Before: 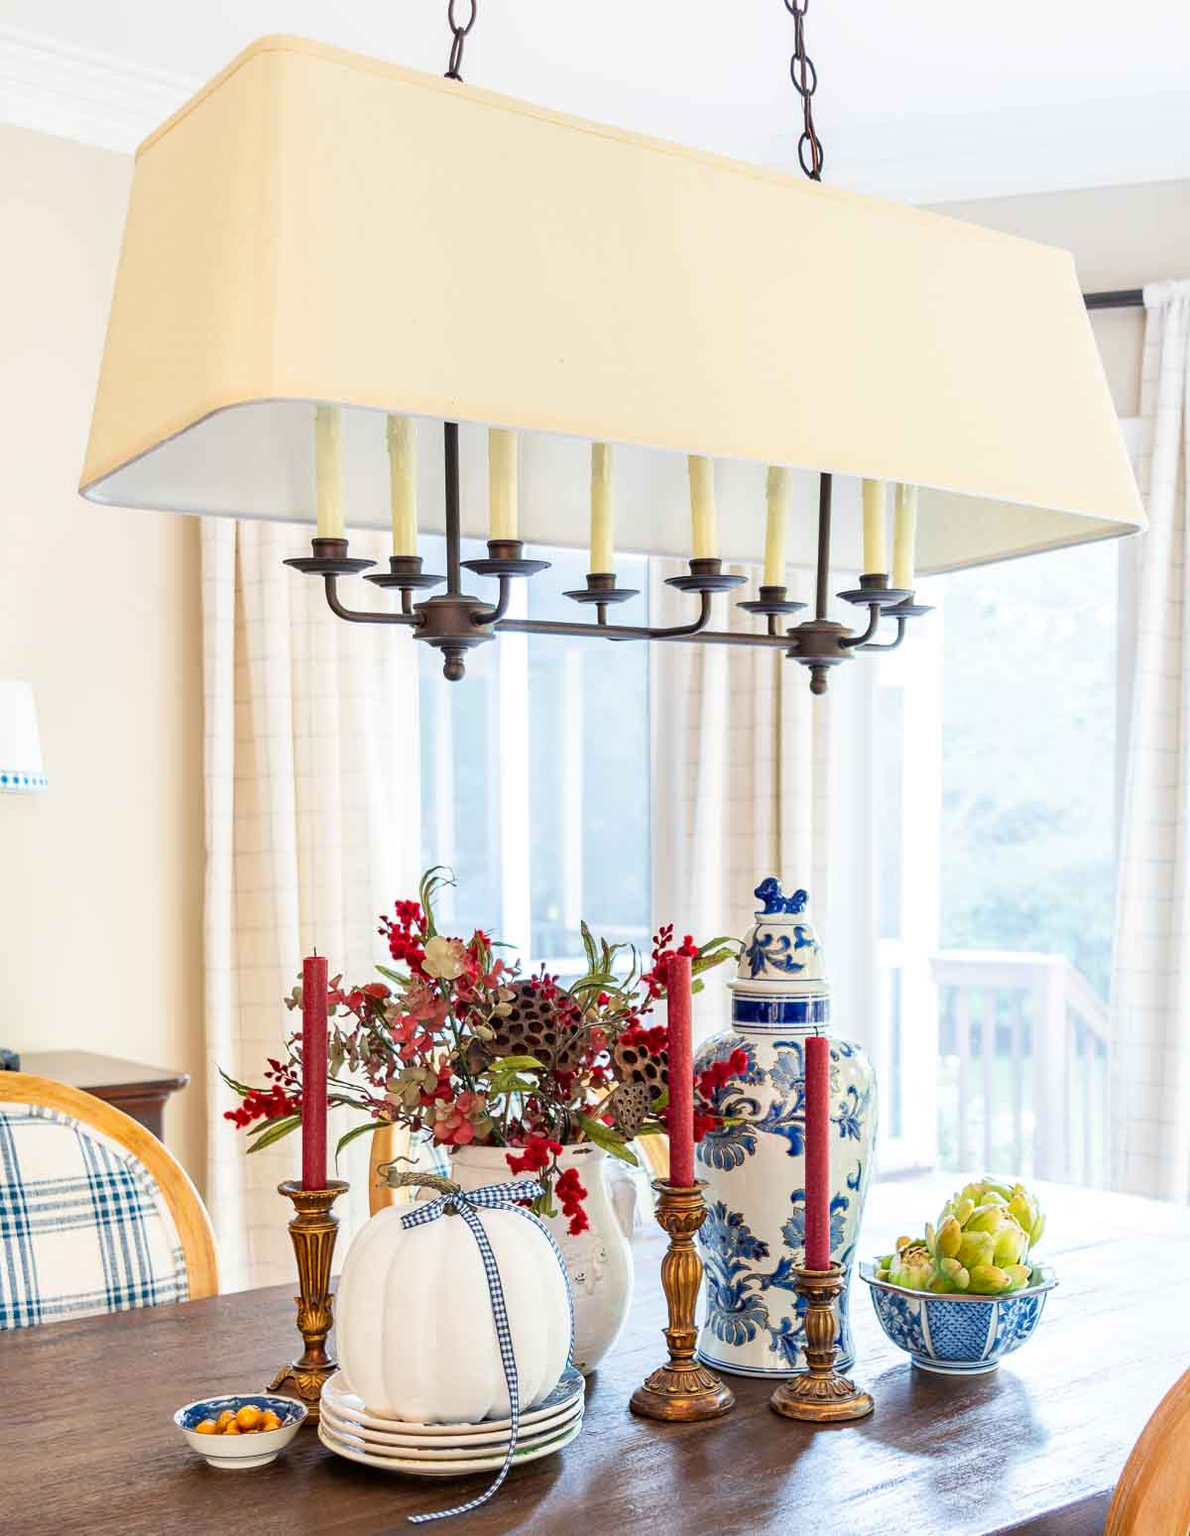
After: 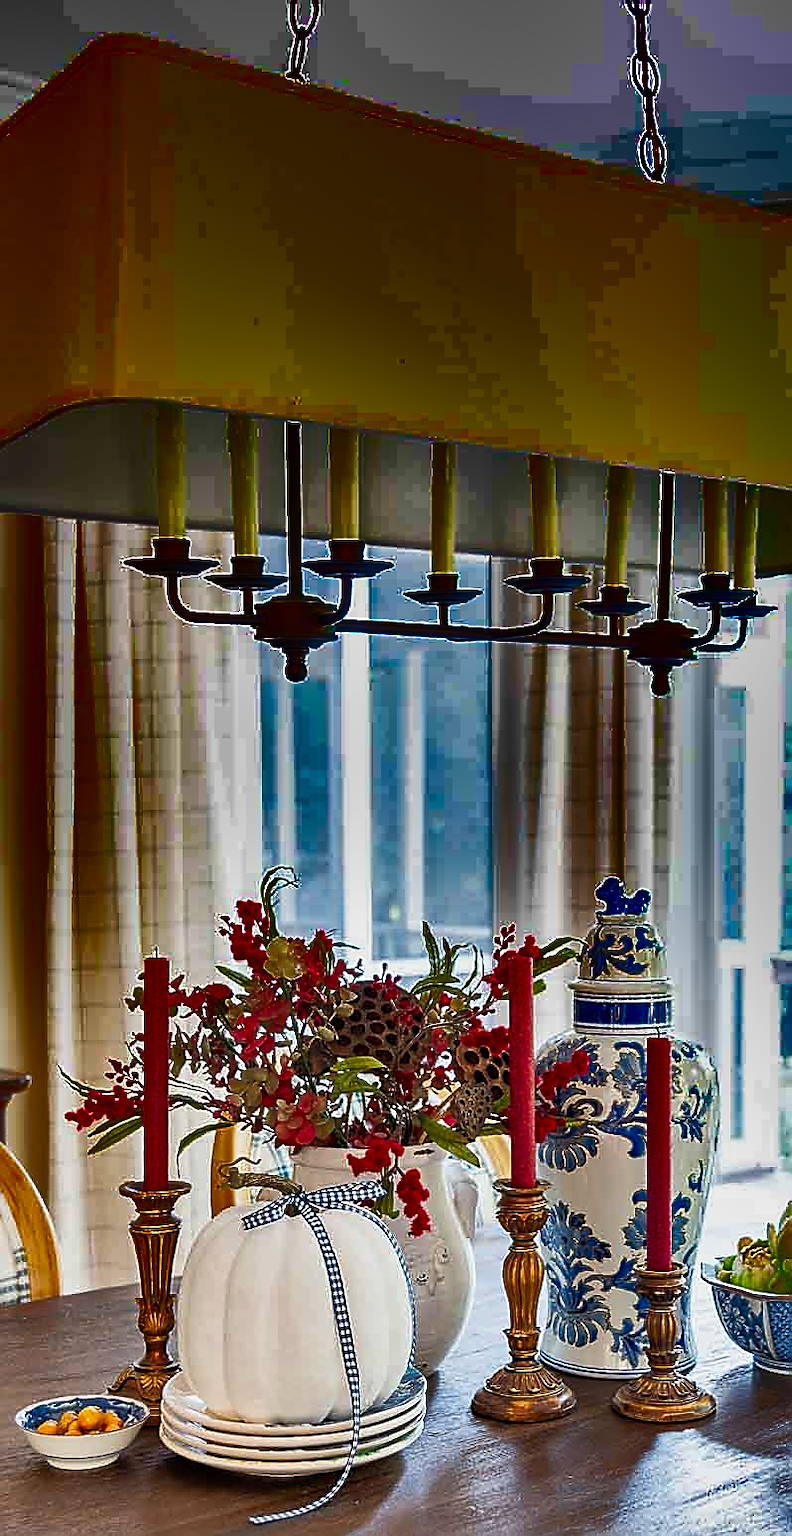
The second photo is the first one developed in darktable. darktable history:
shadows and highlights: radius 123.98, shadows 100, white point adjustment -3, highlights -100, highlights color adjustment 89.84%, soften with gaussian
crop and rotate: left 13.342%, right 19.991%
sharpen: radius 1.4, amount 1.25, threshold 0.7
